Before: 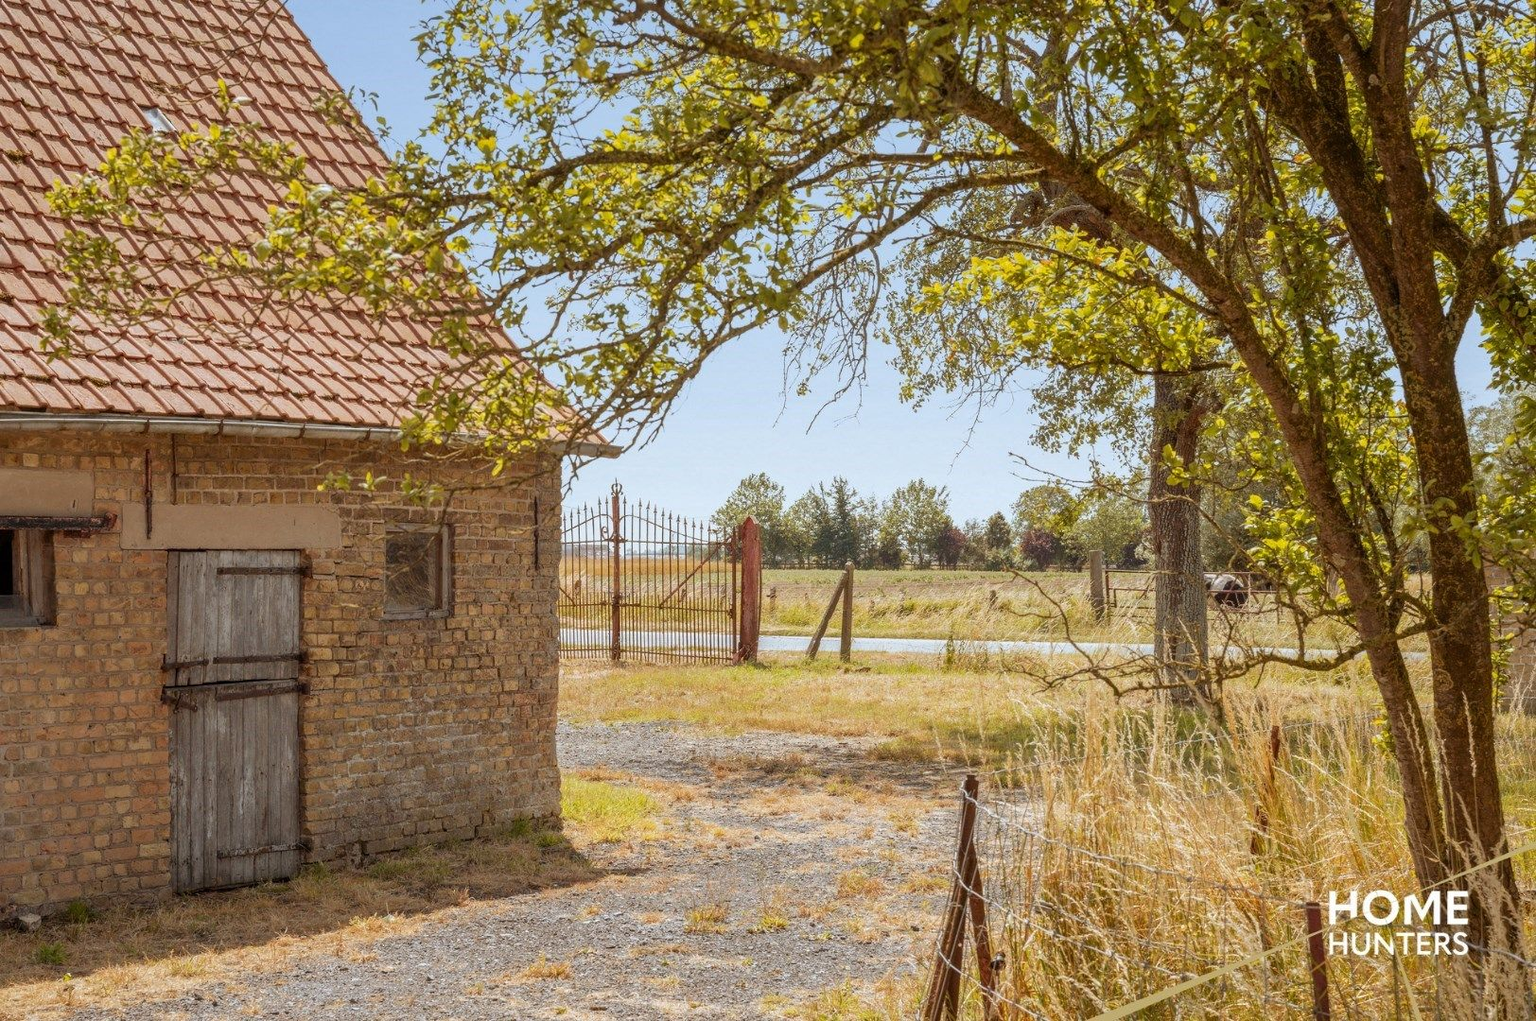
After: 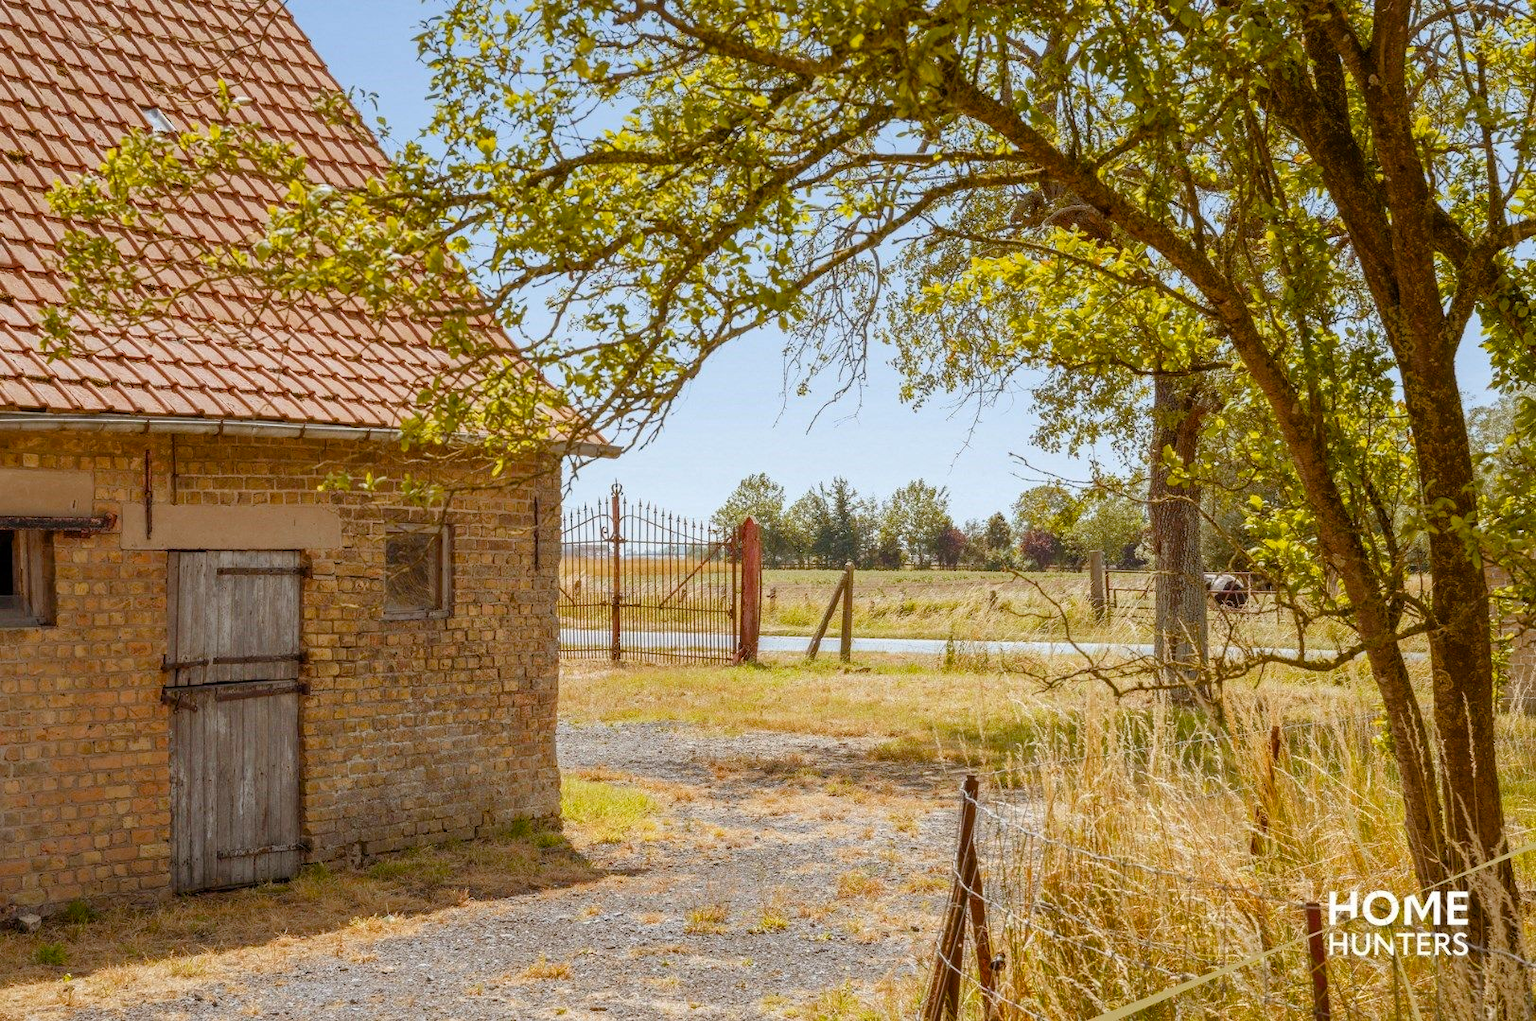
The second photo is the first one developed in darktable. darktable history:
color balance rgb: perceptual saturation grading › global saturation 27.539%, perceptual saturation grading › highlights -25.532%, perceptual saturation grading › shadows 25.778%
